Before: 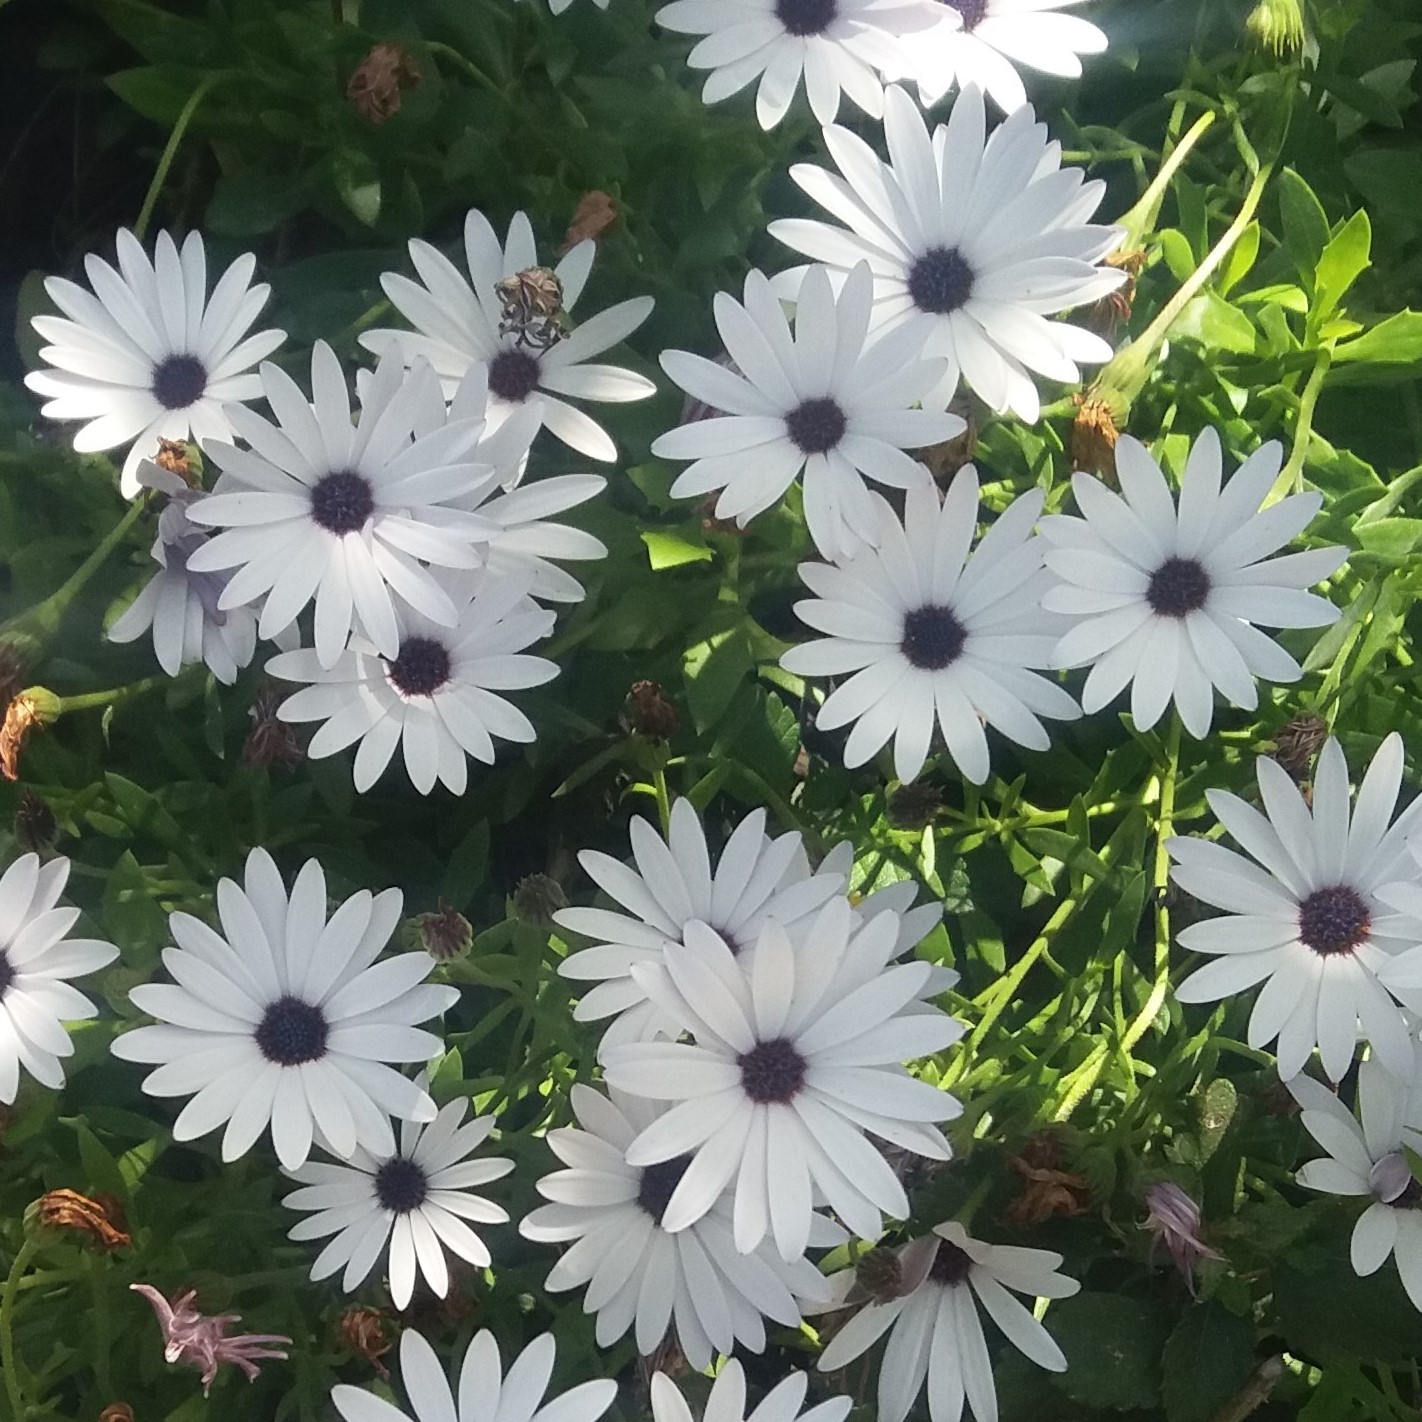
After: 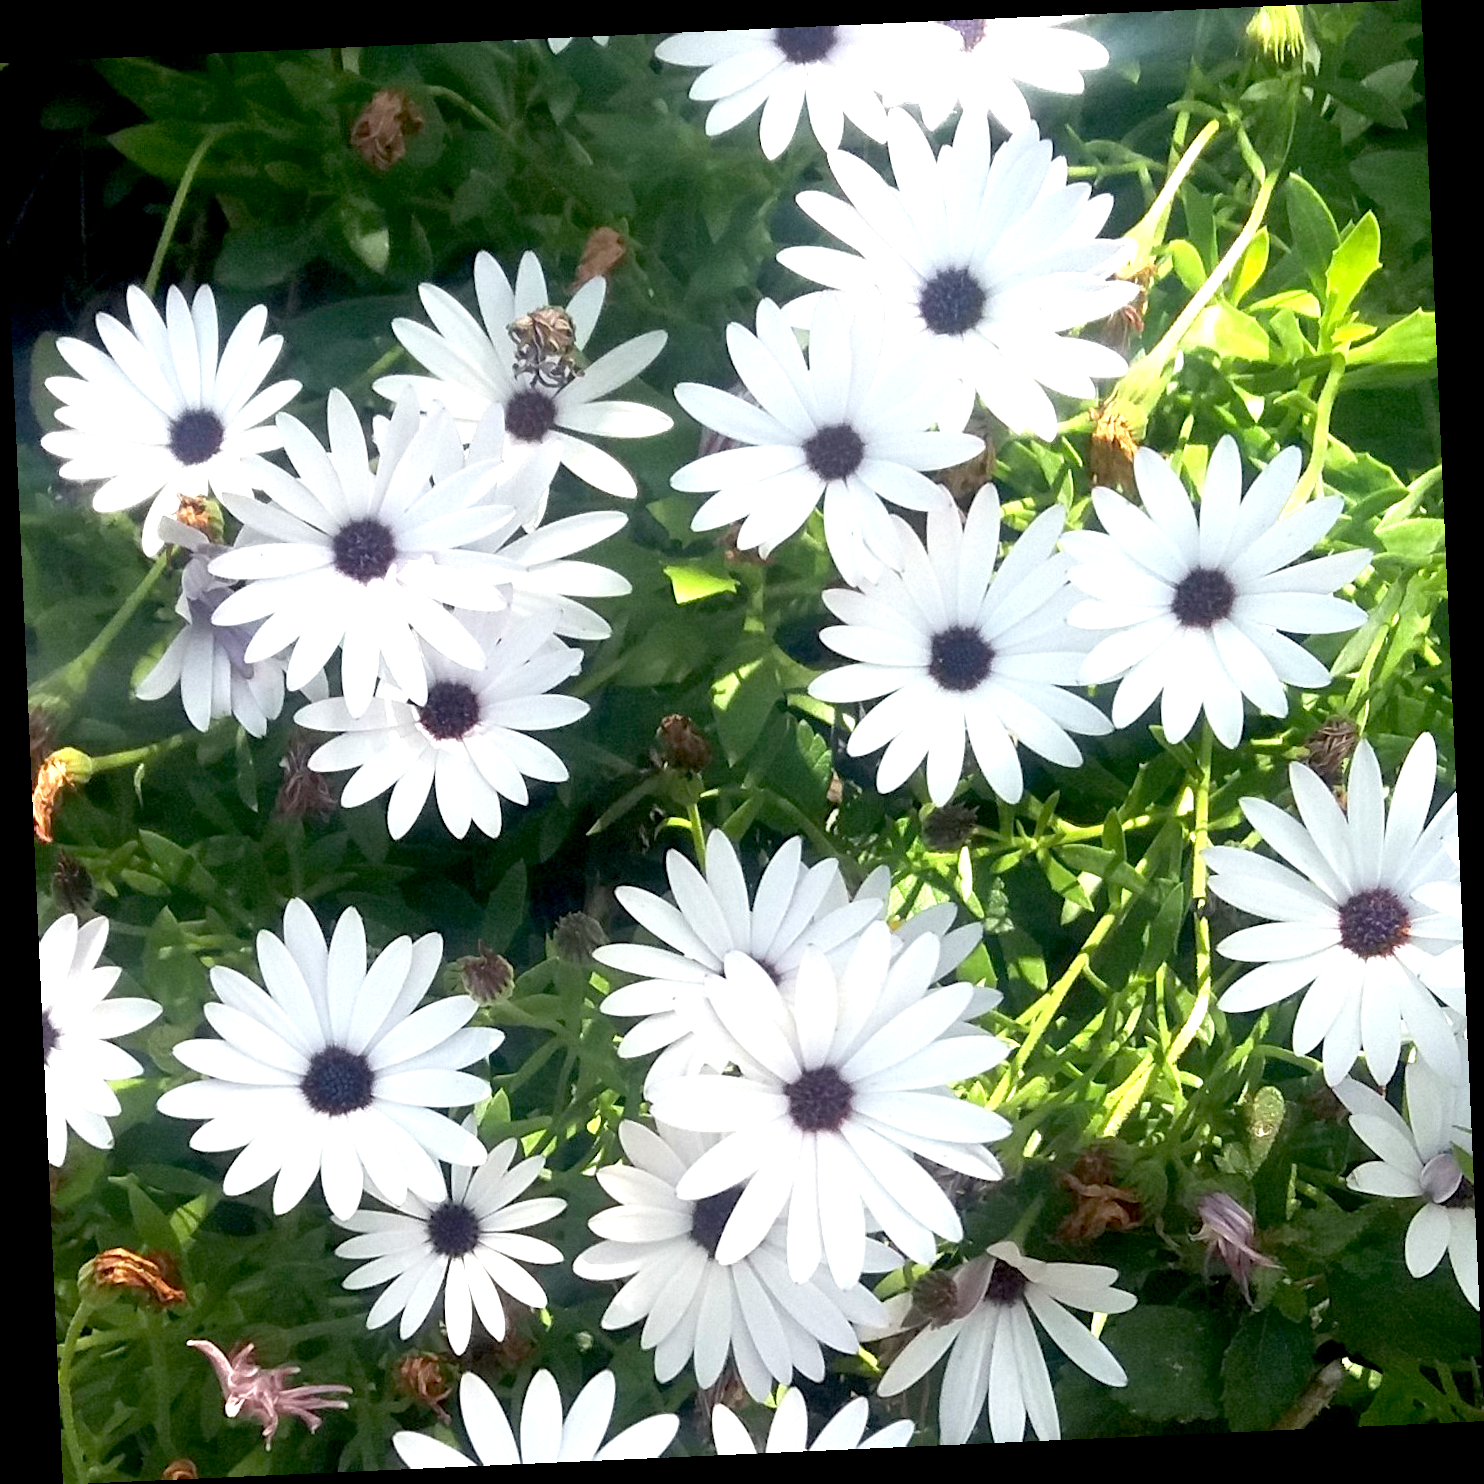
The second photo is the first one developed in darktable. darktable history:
rotate and perspective: rotation -2.56°, automatic cropping off
exposure: black level correction 0.01, exposure 1 EV, compensate highlight preservation false
